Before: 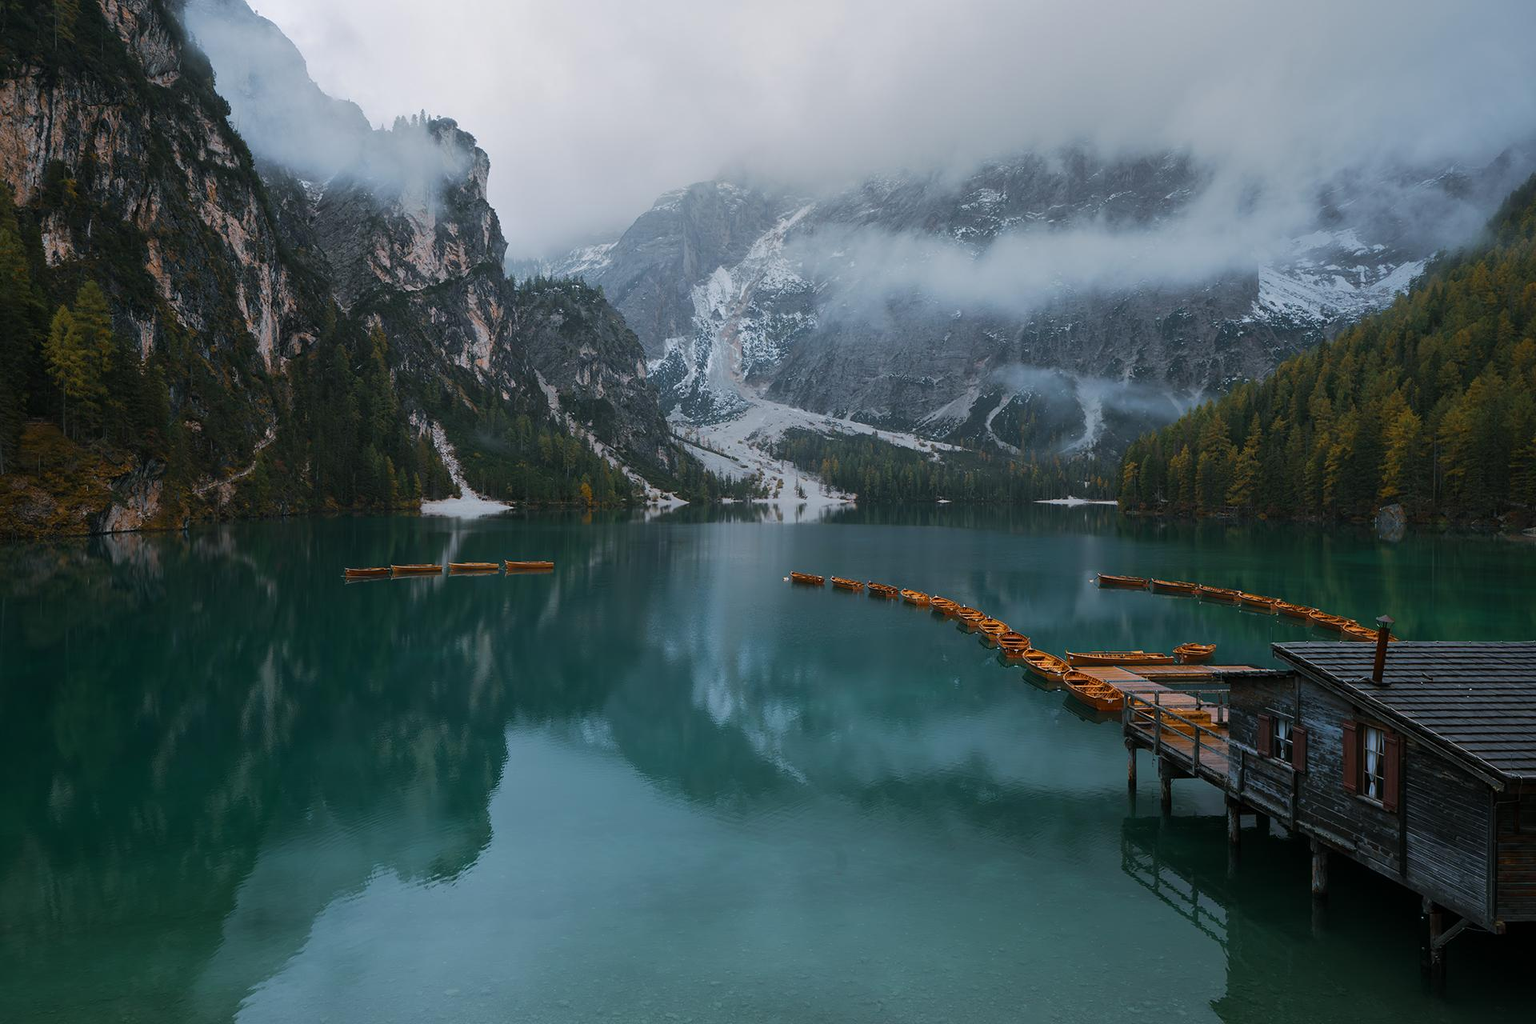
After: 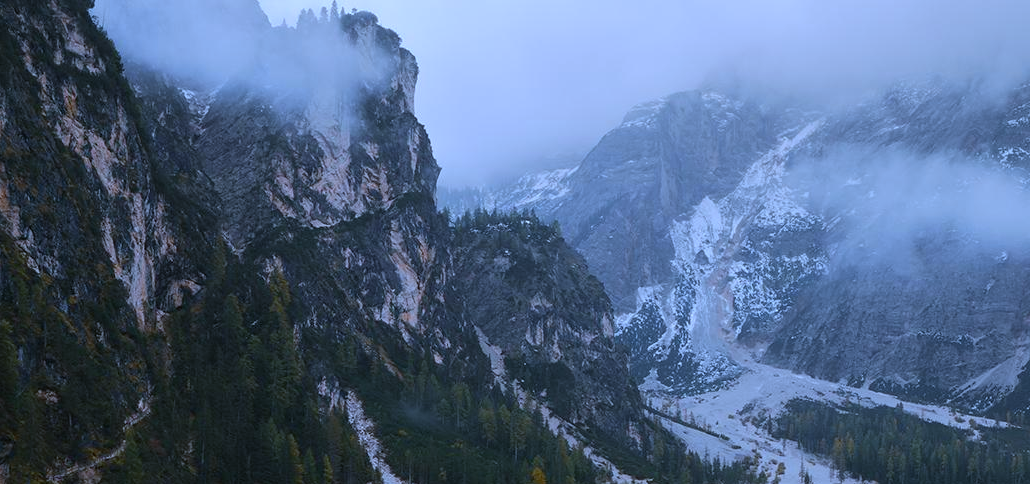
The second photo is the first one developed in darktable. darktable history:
white balance: red 0.871, blue 1.249
crop: left 10.121%, top 10.631%, right 36.218%, bottom 51.526%
